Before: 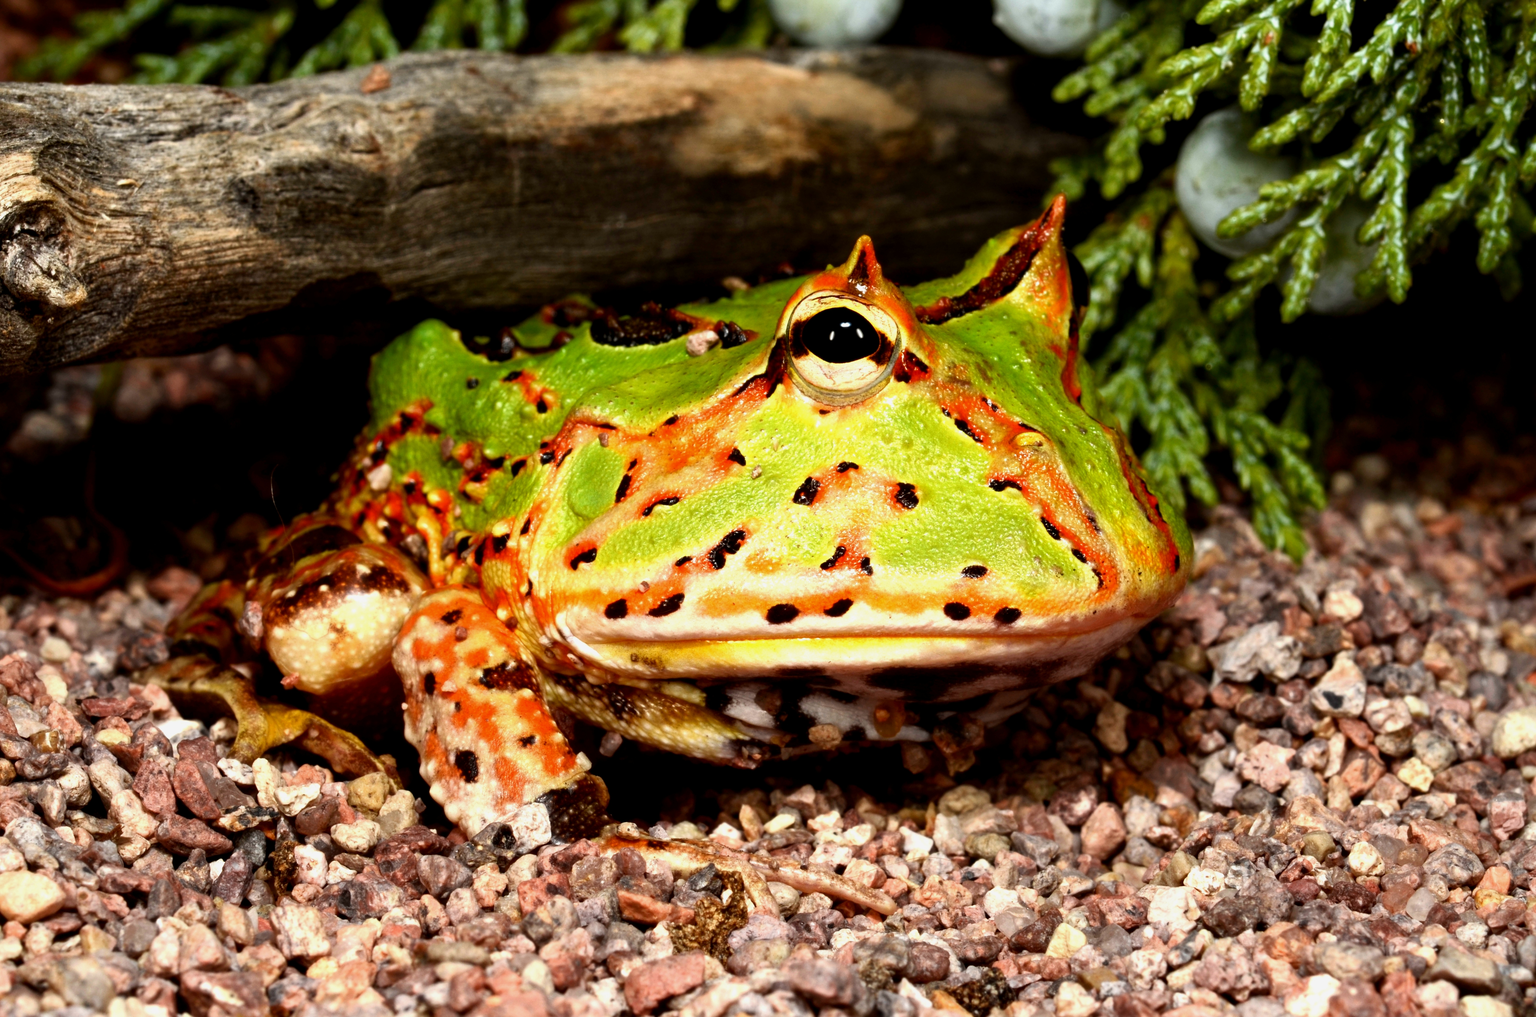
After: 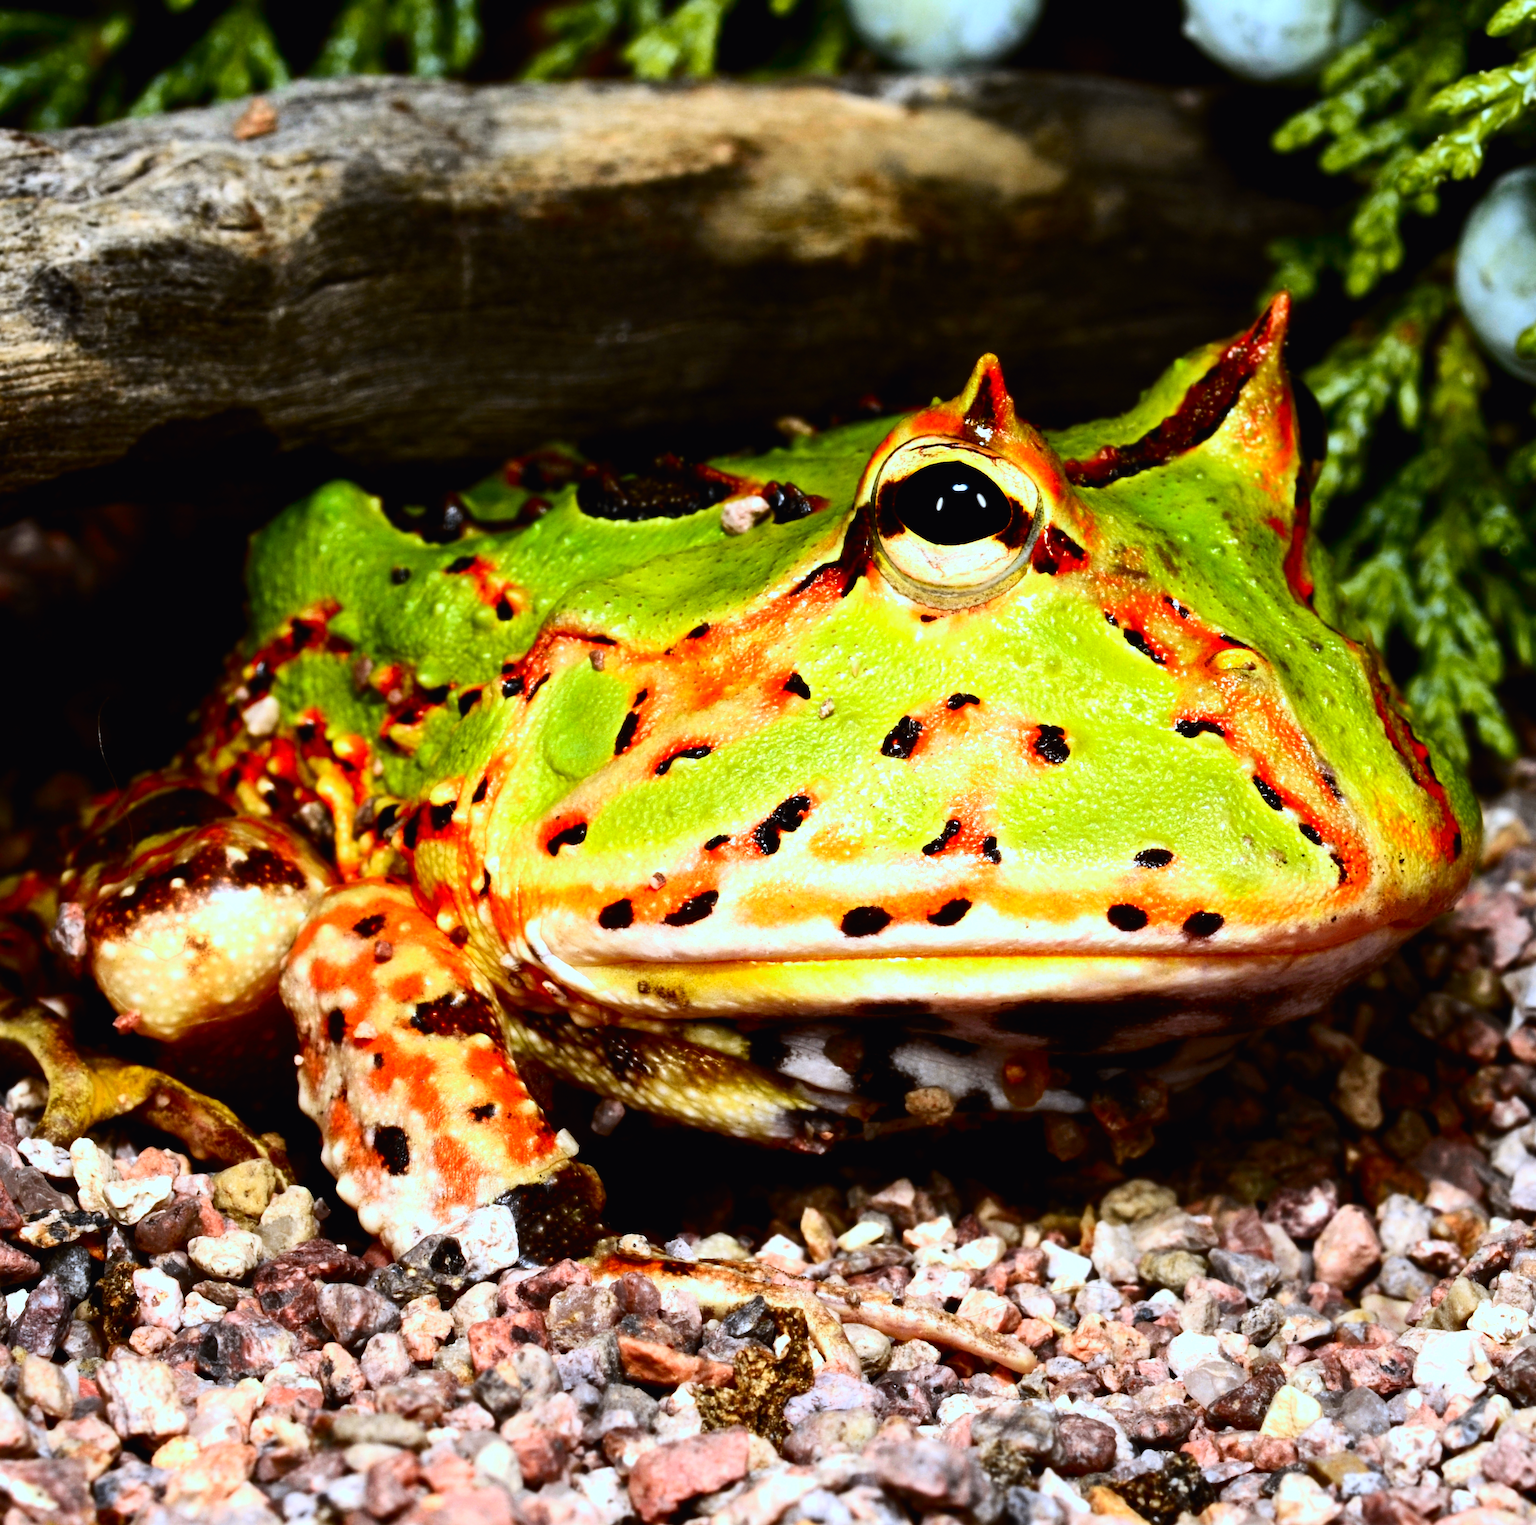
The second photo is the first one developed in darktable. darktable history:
white balance: red 0.926, green 1.003, blue 1.133
crop and rotate: left 13.409%, right 19.924%
tone equalizer: -8 EV -0.417 EV, -7 EV -0.389 EV, -6 EV -0.333 EV, -5 EV -0.222 EV, -3 EV 0.222 EV, -2 EV 0.333 EV, -1 EV 0.389 EV, +0 EV 0.417 EV, edges refinement/feathering 500, mask exposure compensation -1.57 EV, preserve details no
tone curve: curves: ch0 [(0, 0.011) (0.139, 0.106) (0.295, 0.271) (0.499, 0.523) (0.739, 0.782) (0.857, 0.879) (1, 0.967)]; ch1 [(0, 0) (0.272, 0.249) (0.388, 0.385) (0.469, 0.456) (0.495, 0.497) (0.524, 0.518) (0.602, 0.623) (0.725, 0.779) (1, 1)]; ch2 [(0, 0) (0.125, 0.089) (0.353, 0.329) (0.443, 0.408) (0.502, 0.499) (0.548, 0.549) (0.608, 0.635) (1, 1)], color space Lab, independent channels, preserve colors none
